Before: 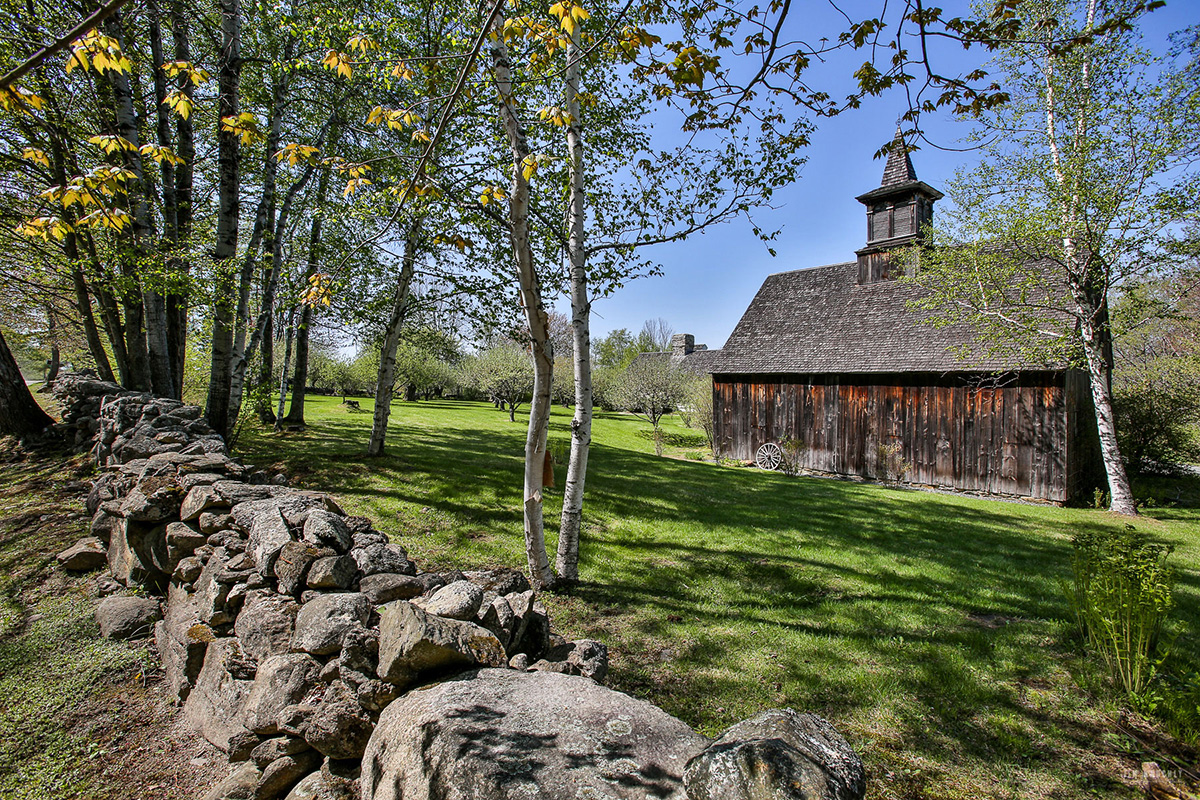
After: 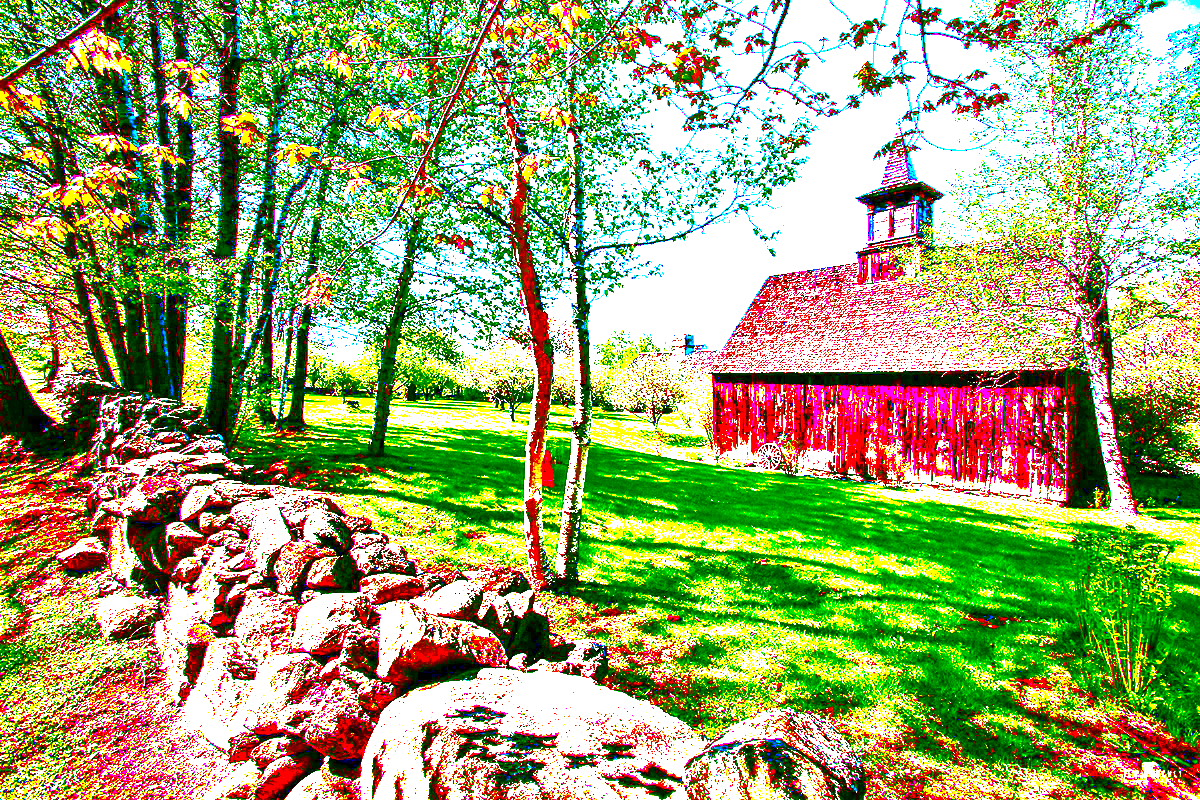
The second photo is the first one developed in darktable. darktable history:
contrast brightness saturation: brightness -0.249, saturation 0.203
exposure: black level correction 0.1, exposure 2.978 EV, compensate highlight preservation false
